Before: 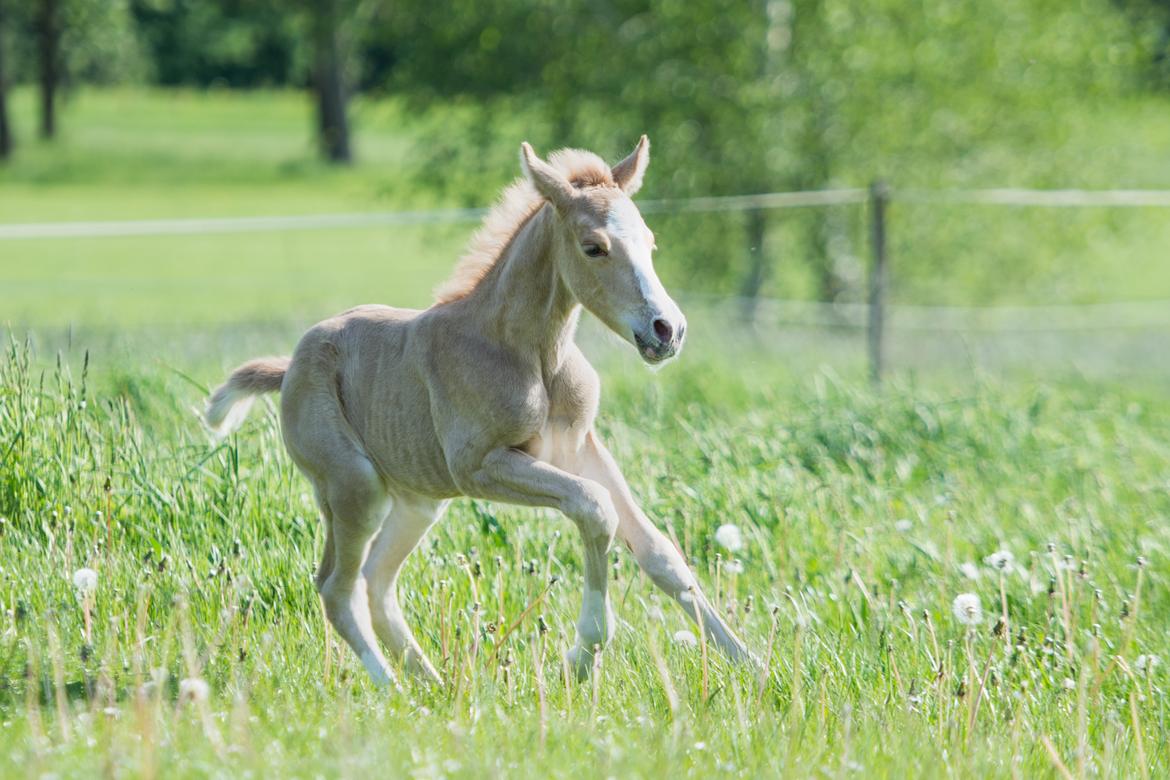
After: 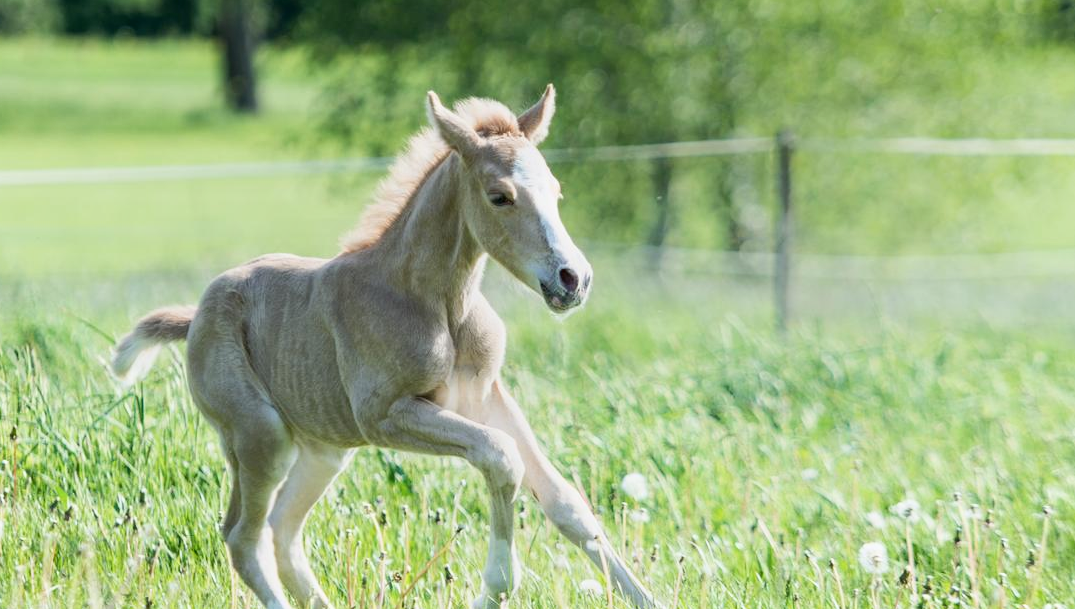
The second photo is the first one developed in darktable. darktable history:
shadows and highlights: shadows -61.04, white point adjustment -5.2, highlights 60.45
crop: left 8.111%, top 6.592%, bottom 15.306%
